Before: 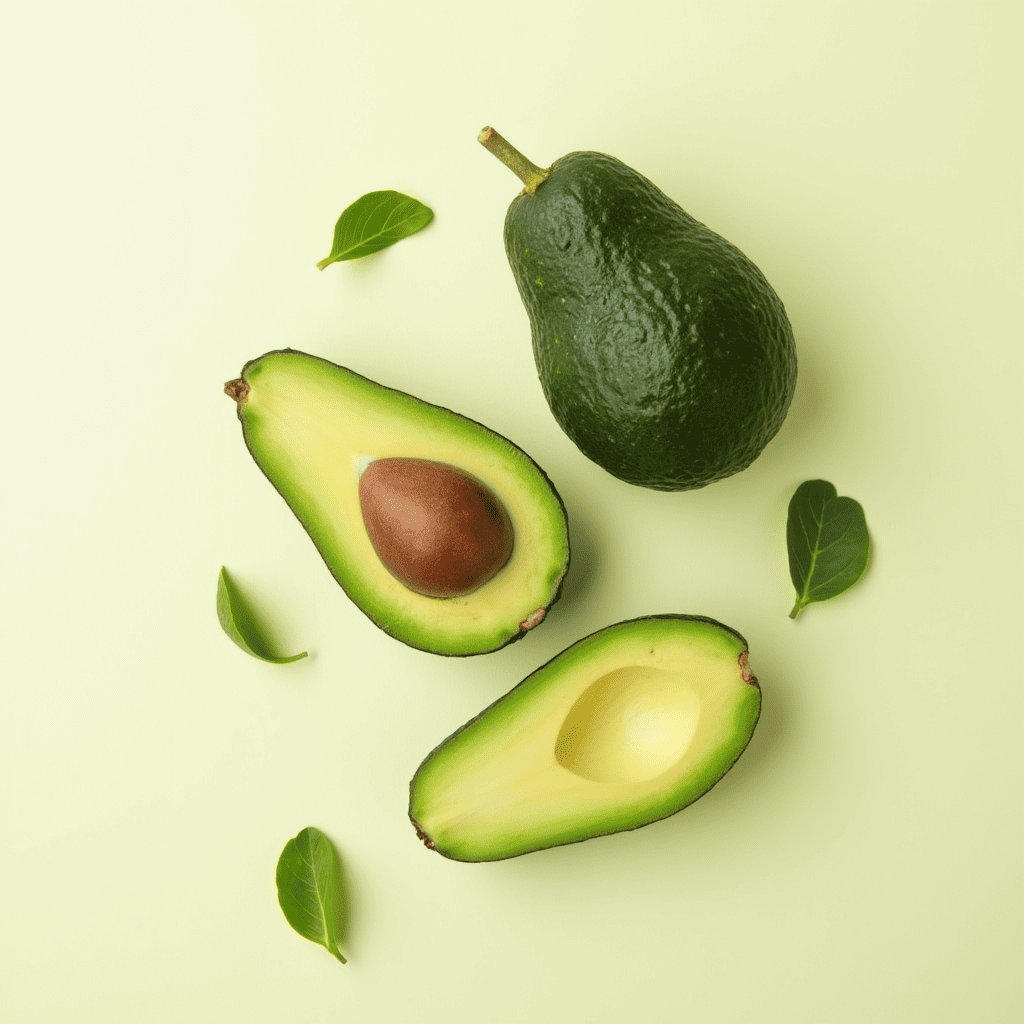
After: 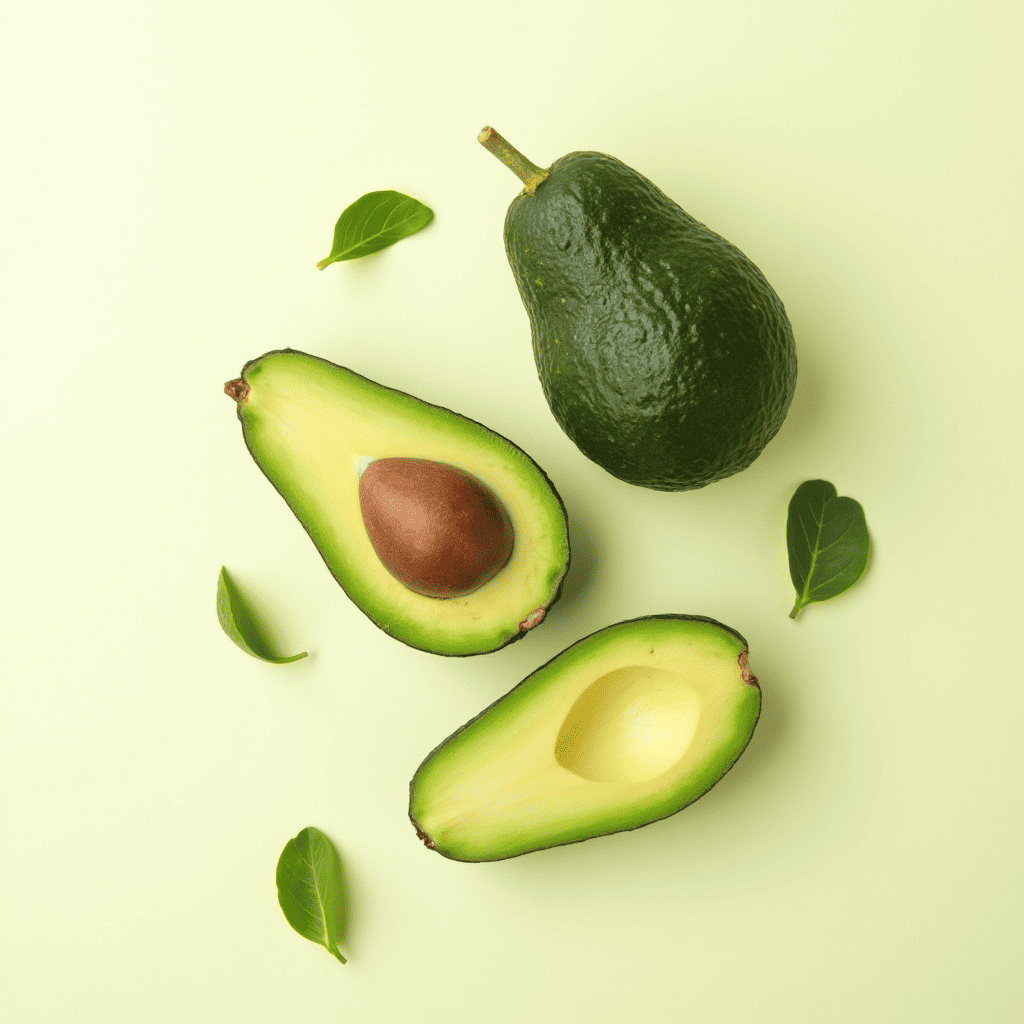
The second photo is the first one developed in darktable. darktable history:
exposure: black level correction -0.001, exposure 0.08 EV, compensate highlight preservation false
